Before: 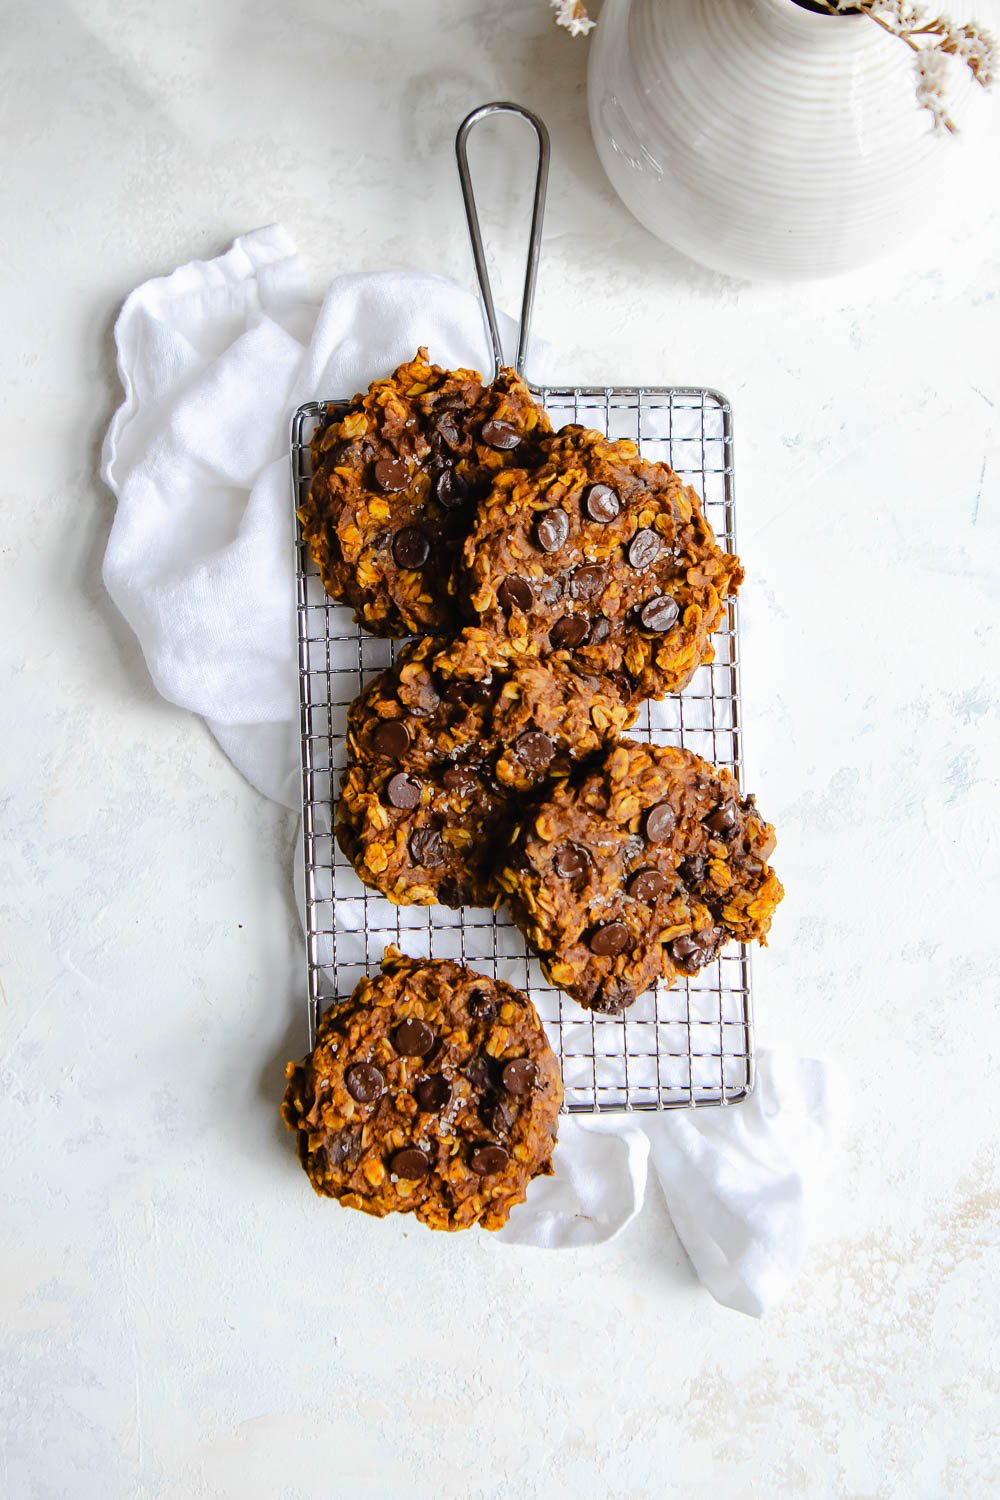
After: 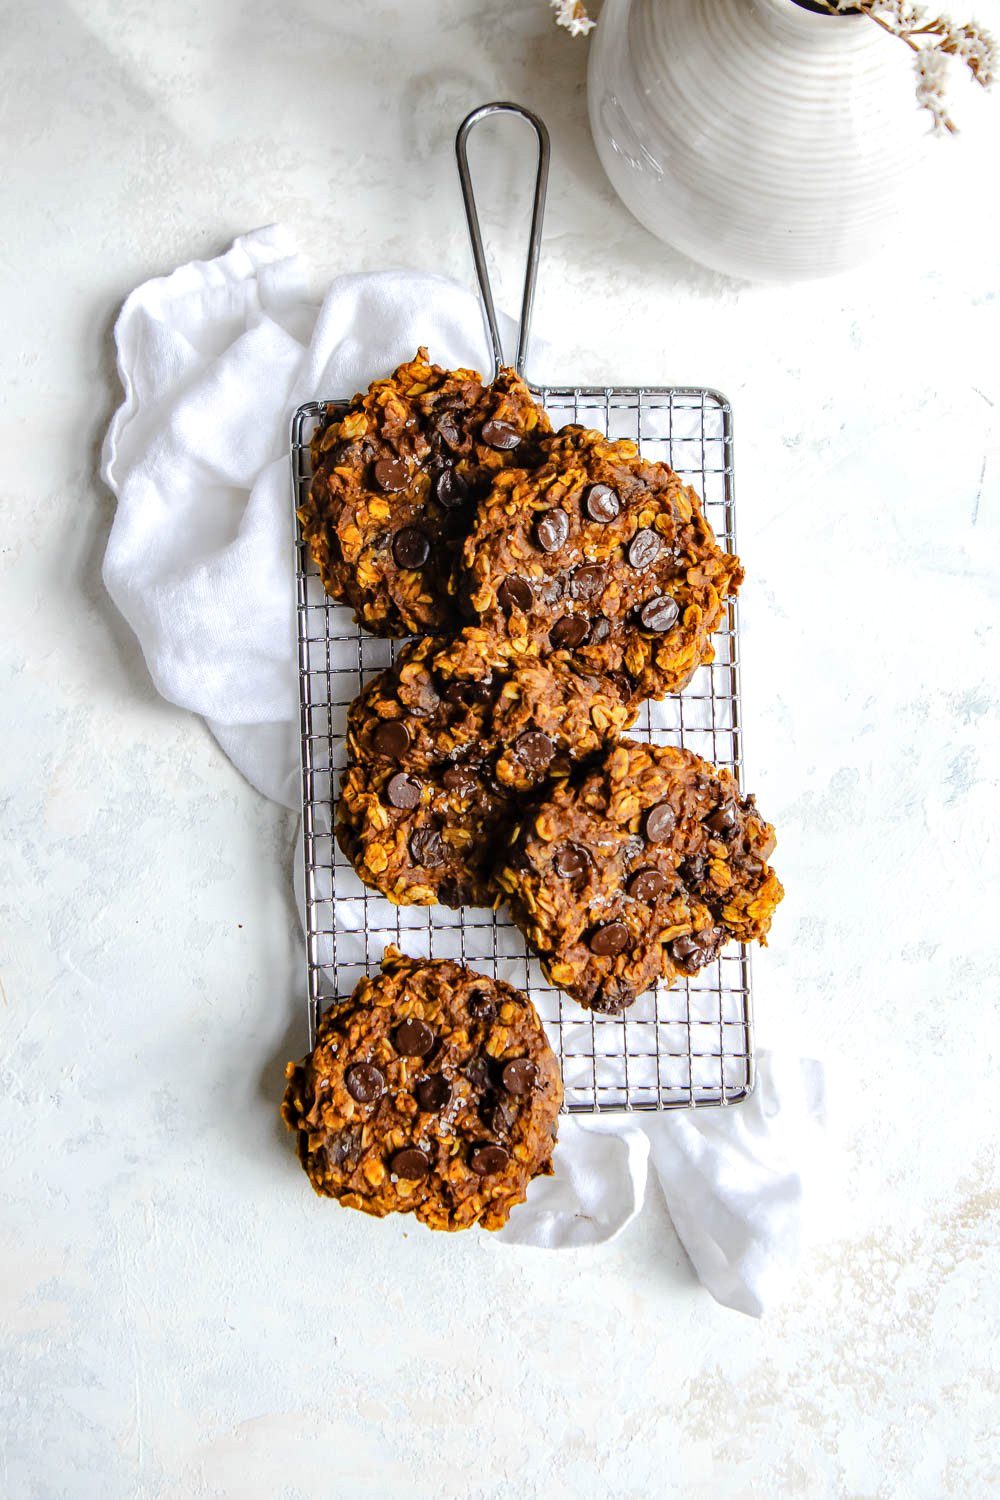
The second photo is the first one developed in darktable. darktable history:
local contrast: detail 130%
exposure: exposure 0.081 EV, compensate highlight preservation false
